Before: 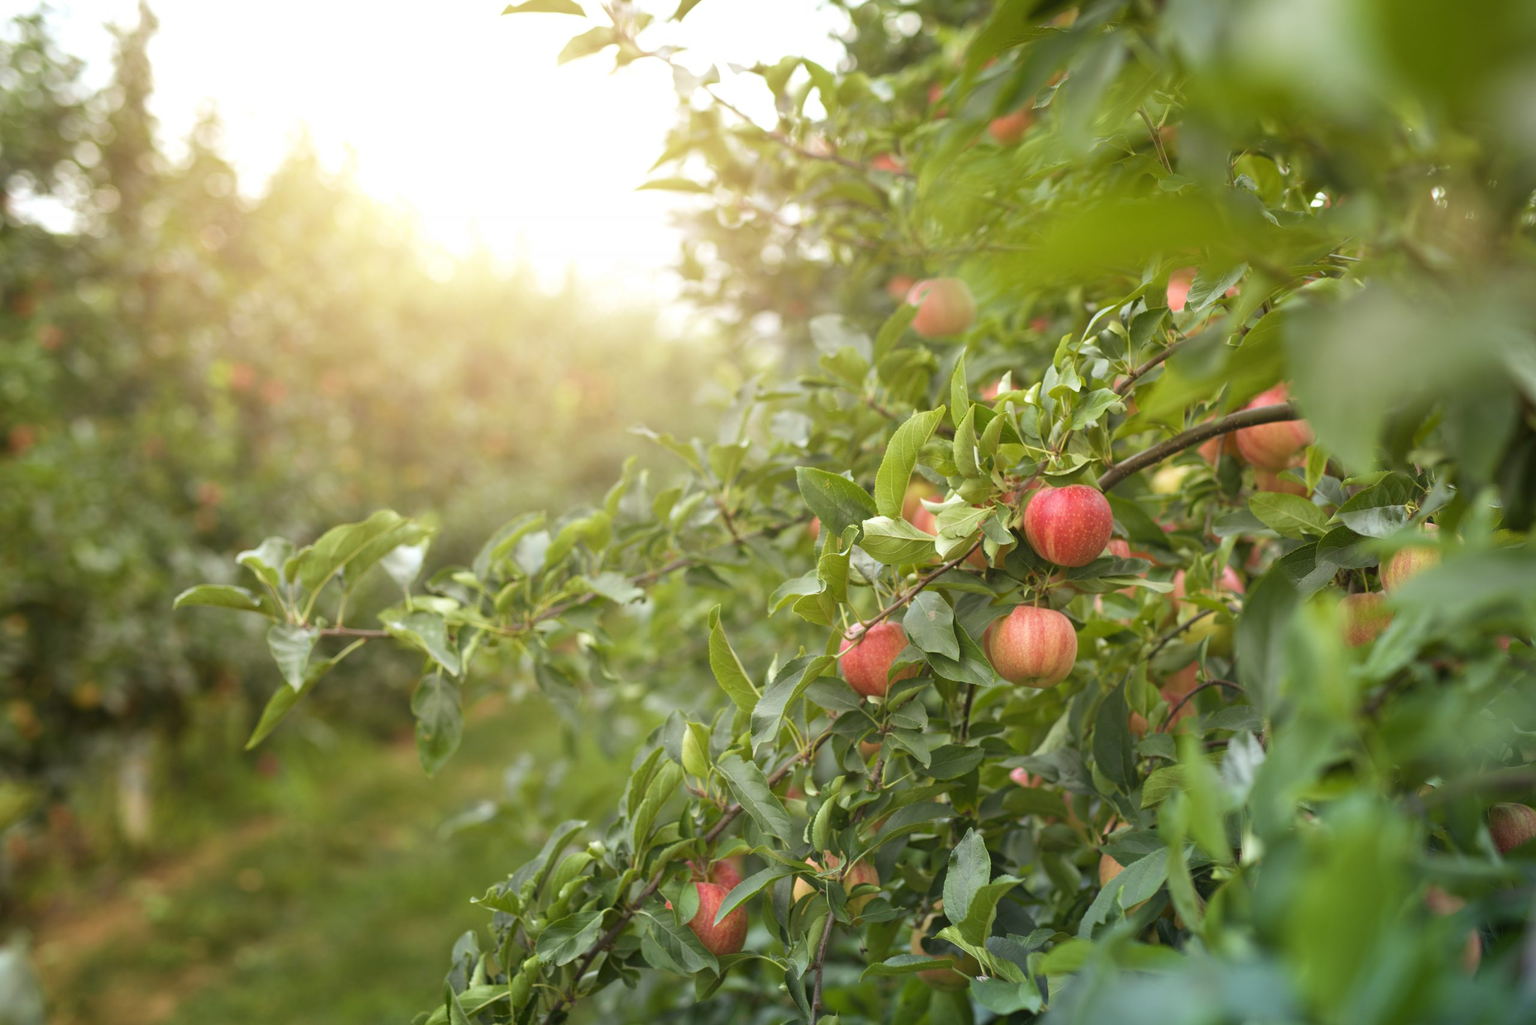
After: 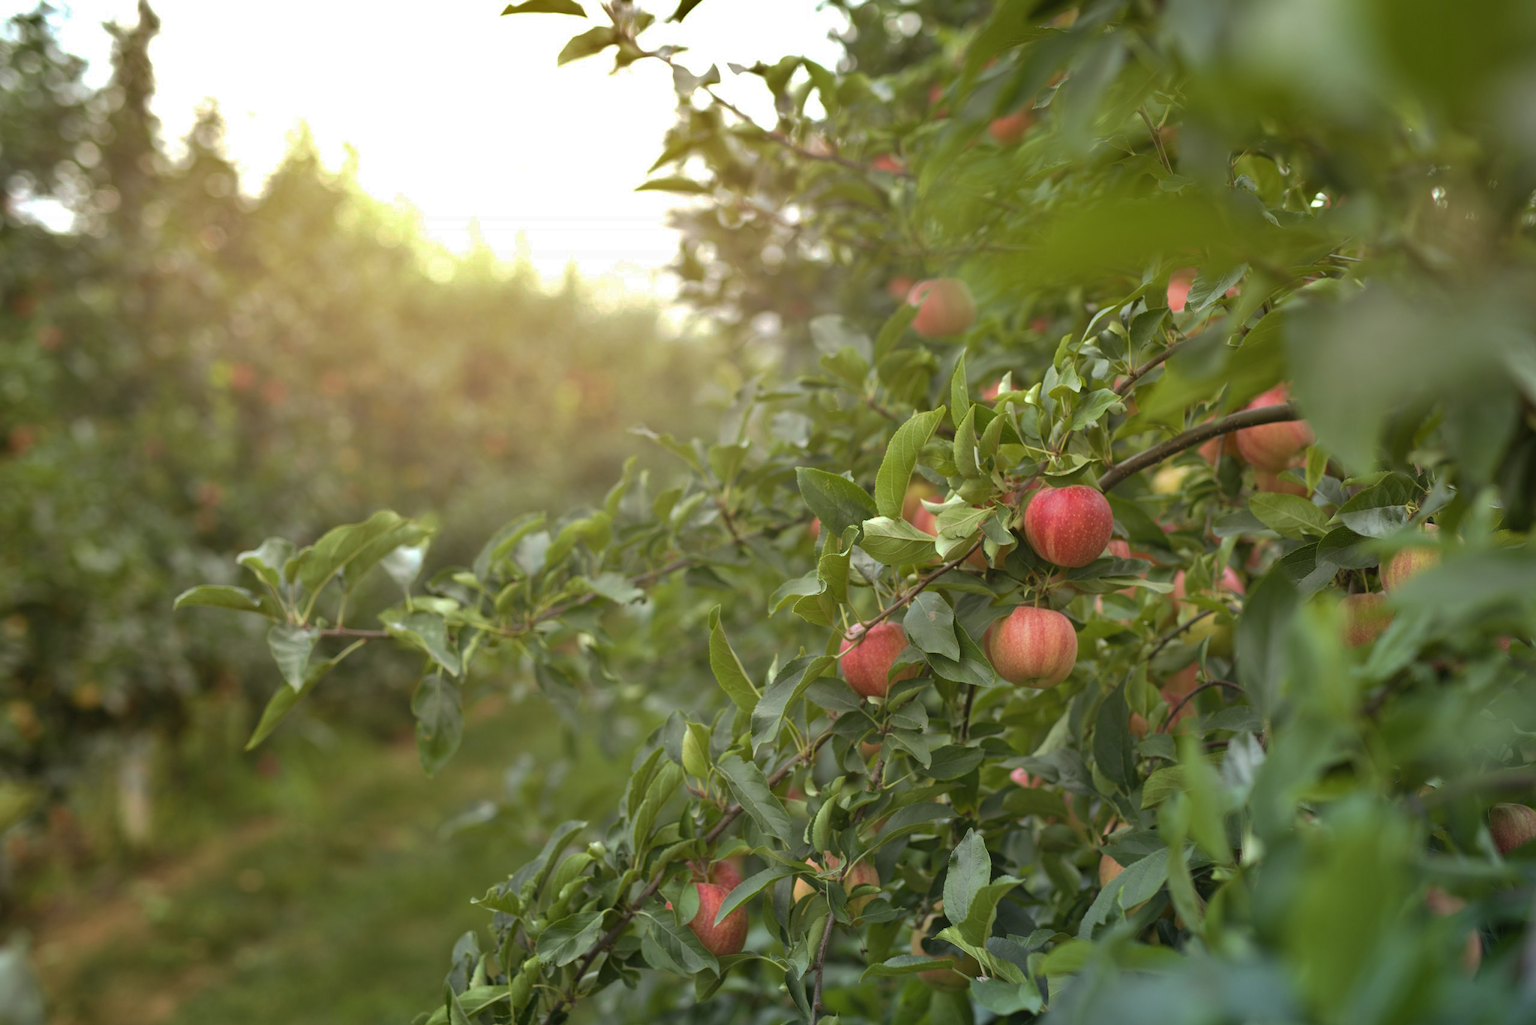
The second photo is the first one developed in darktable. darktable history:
shadows and highlights: low approximation 0.01, soften with gaussian
base curve: curves: ch0 [(0, 0) (0.595, 0.418) (1, 1)], preserve colors none
tone curve: curves: ch0 [(0, 0) (0.003, 0.003) (0.011, 0.011) (0.025, 0.025) (0.044, 0.044) (0.069, 0.068) (0.1, 0.098) (0.136, 0.134) (0.177, 0.175) (0.224, 0.221) (0.277, 0.273) (0.335, 0.33) (0.399, 0.393) (0.468, 0.461) (0.543, 0.534) (0.623, 0.614) (0.709, 0.69) (0.801, 0.752) (0.898, 0.835) (1, 1)], preserve colors none
